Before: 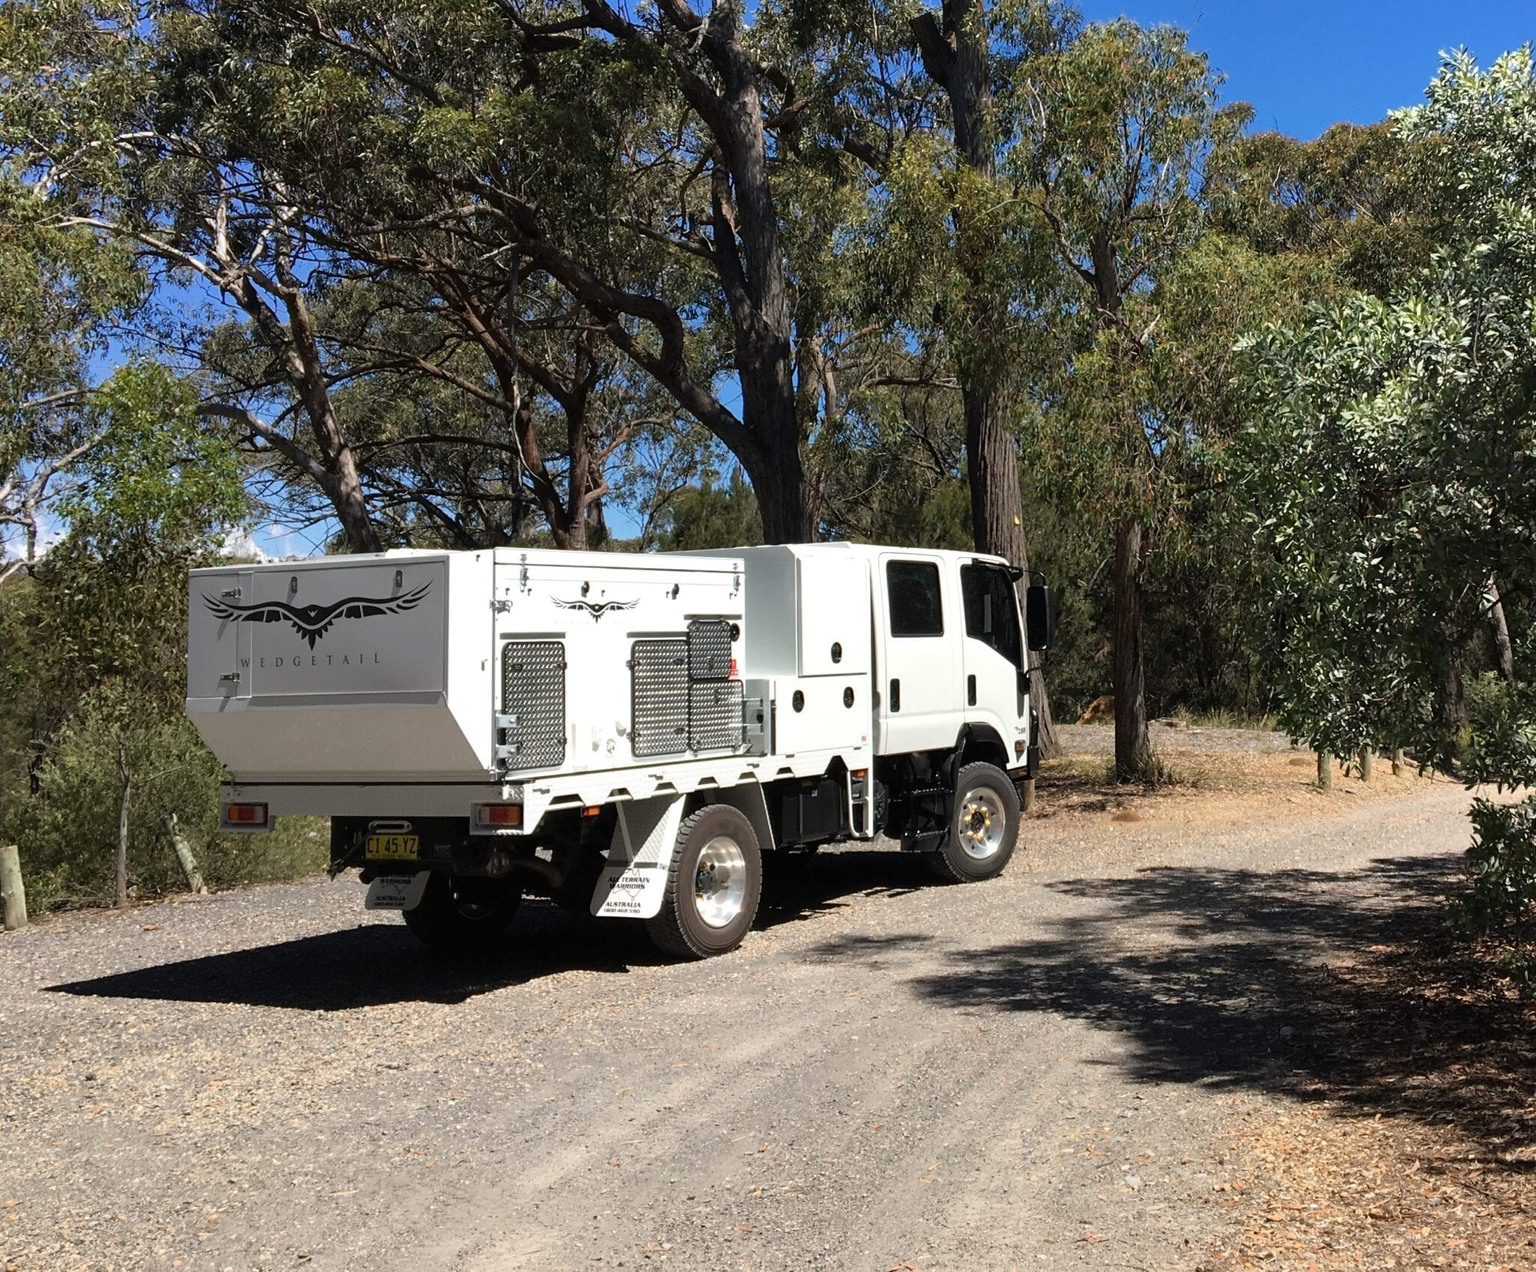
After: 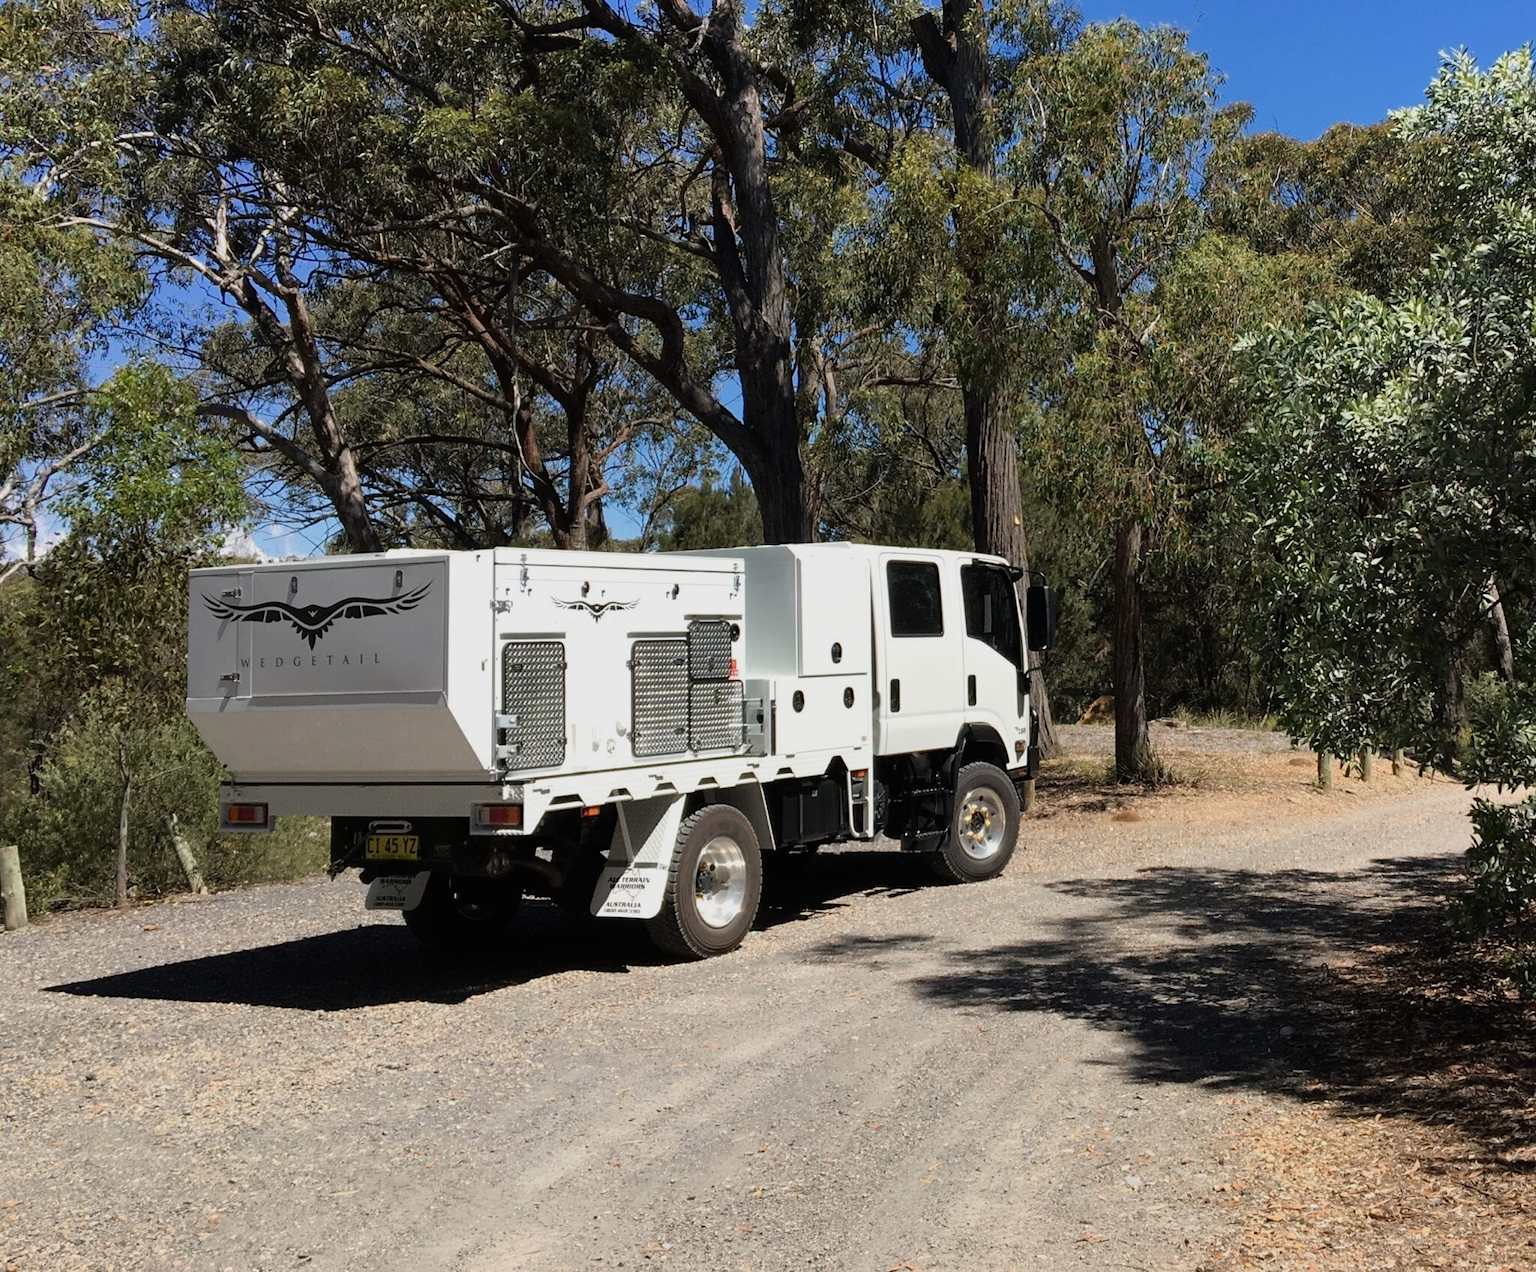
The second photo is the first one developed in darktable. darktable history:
filmic rgb: black relative exposure -14.13 EV, white relative exposure 3.35 EV, hardness 7.89, contrast 0.996
